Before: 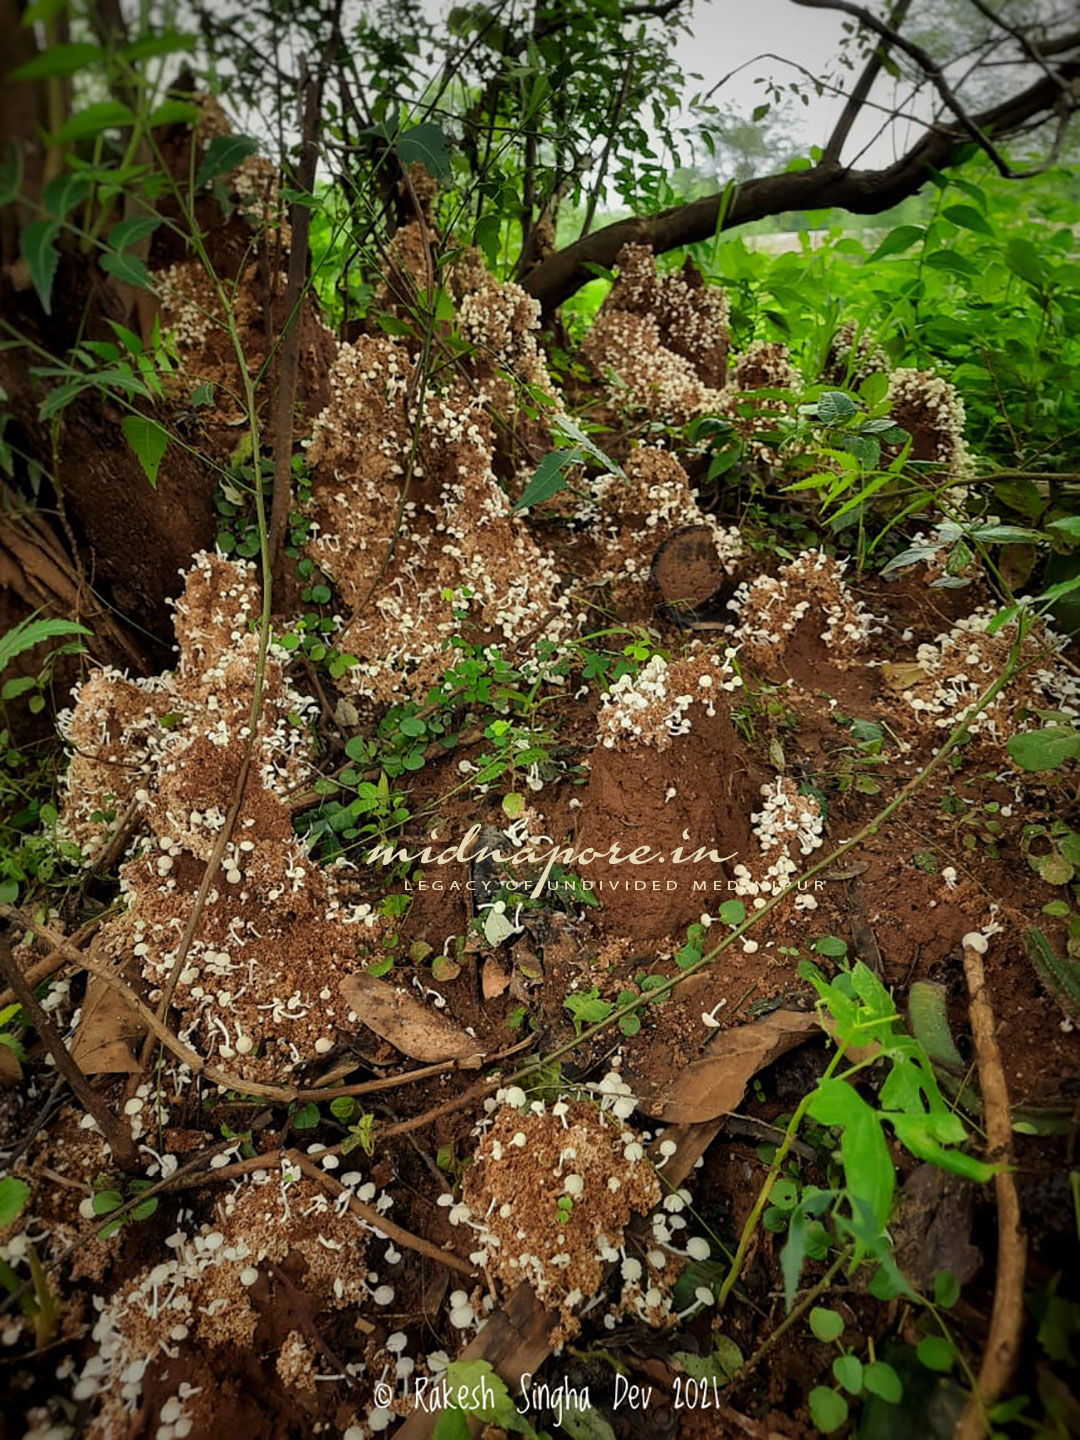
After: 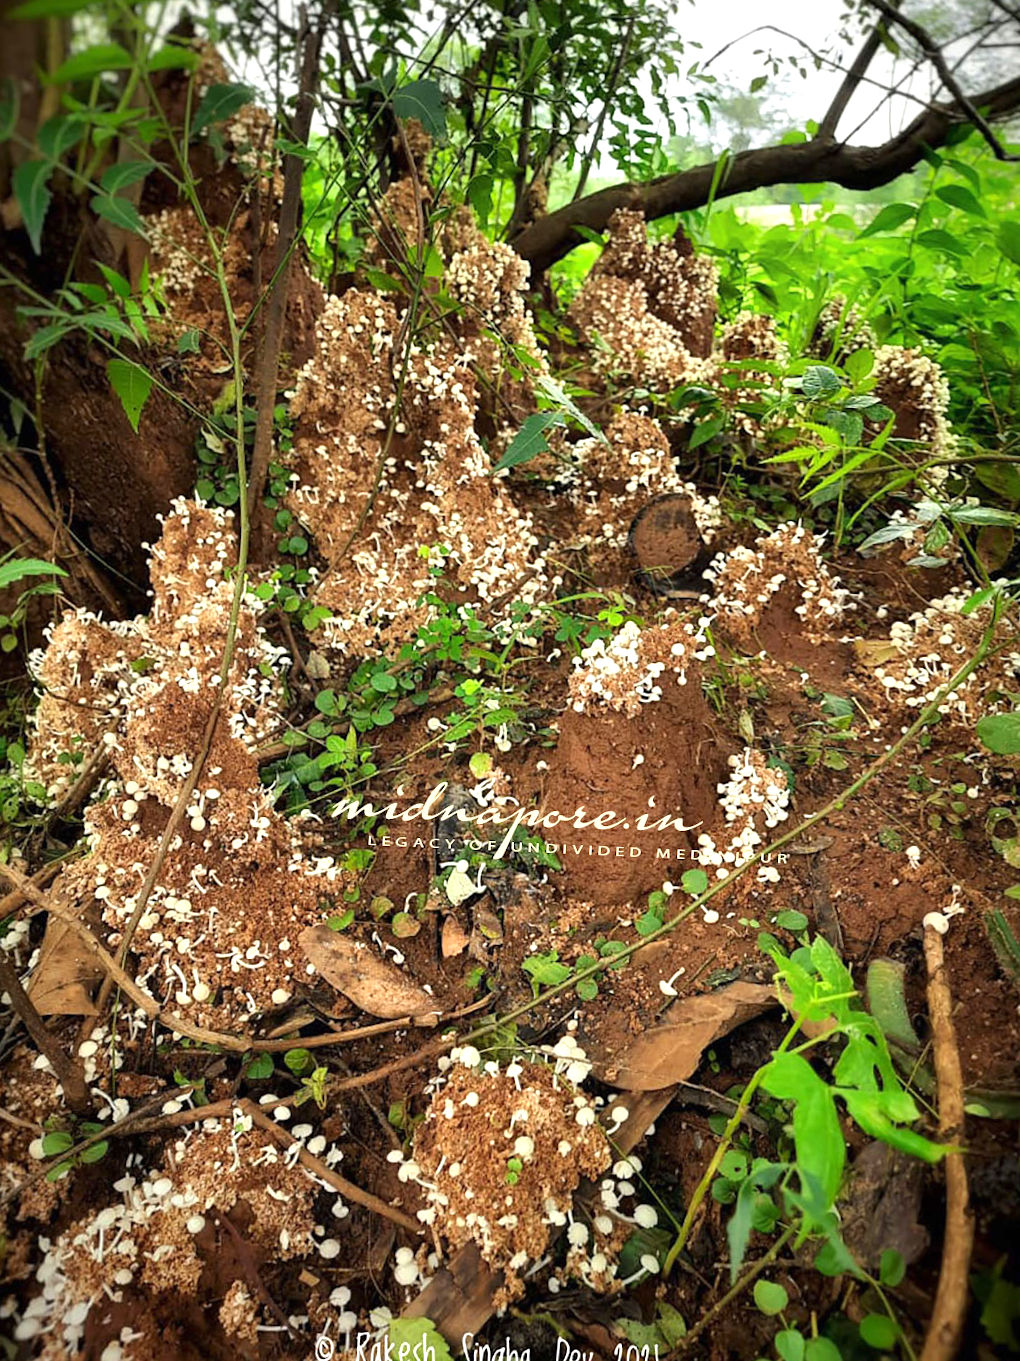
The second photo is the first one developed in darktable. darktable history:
shadows and highlights: radius 91.91, shadows -15.62, white point adjustment 0.29, highlights 32.69, compress 48.39%, soften with gaussian
crop and rotate: angle -2.53°
exposure: black level correction 0, exposure 0.899 EV, compensate highlight preservation false
